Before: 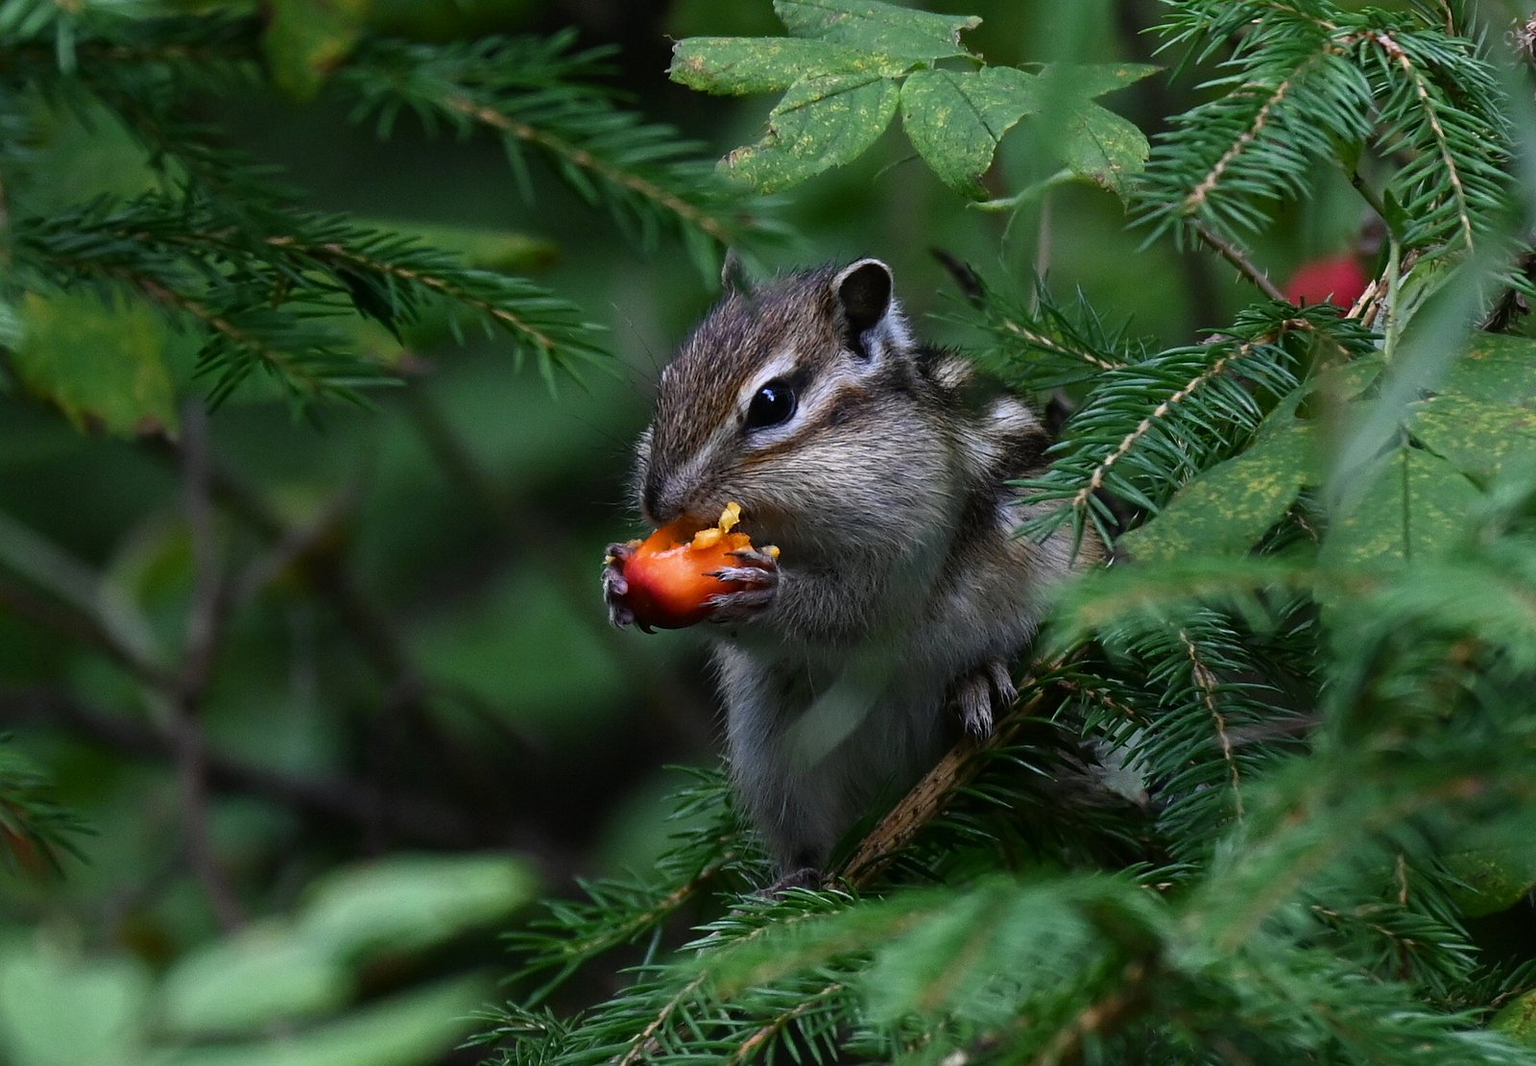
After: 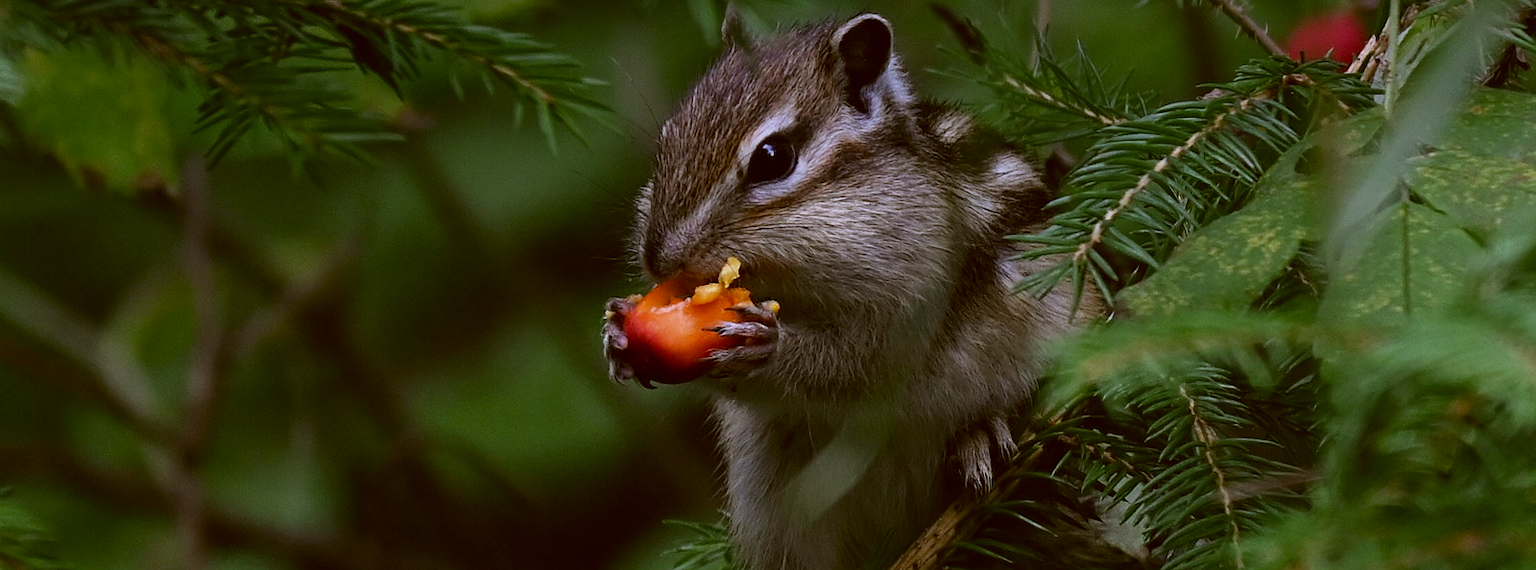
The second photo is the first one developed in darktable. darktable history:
shadows and highlights: shadows 0, highlights 40
crop and rotate: top 23.043%, bottom 23.437%
graduated density: hue 238.83°, saturation 50%
color correction: highlights a* -0.482, highlights b* 0.161, shadows a* 4.66, shadows b* 20.72
